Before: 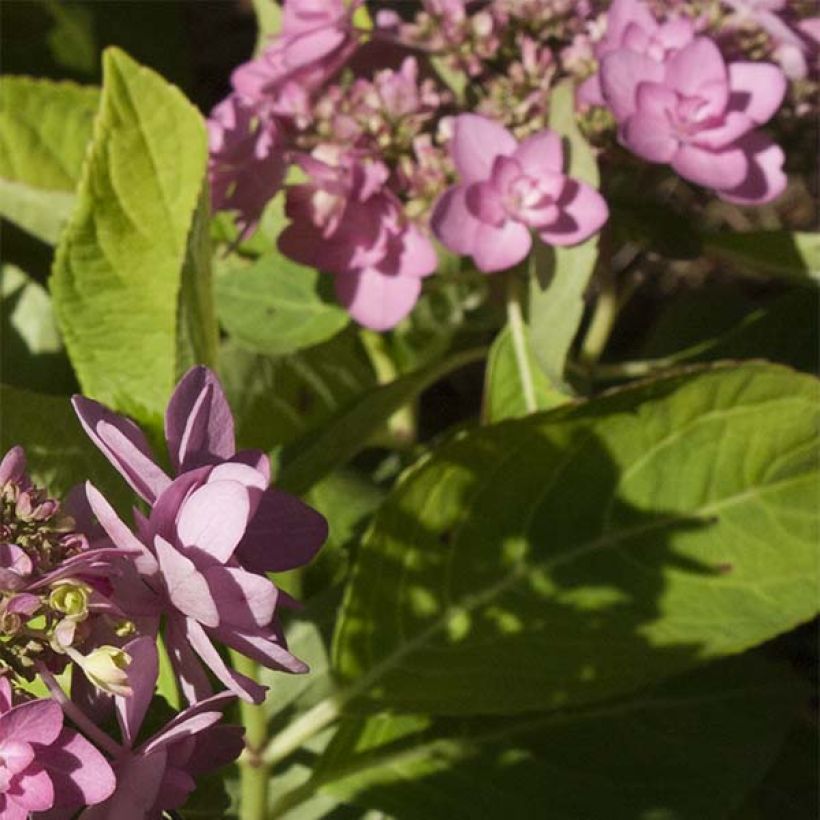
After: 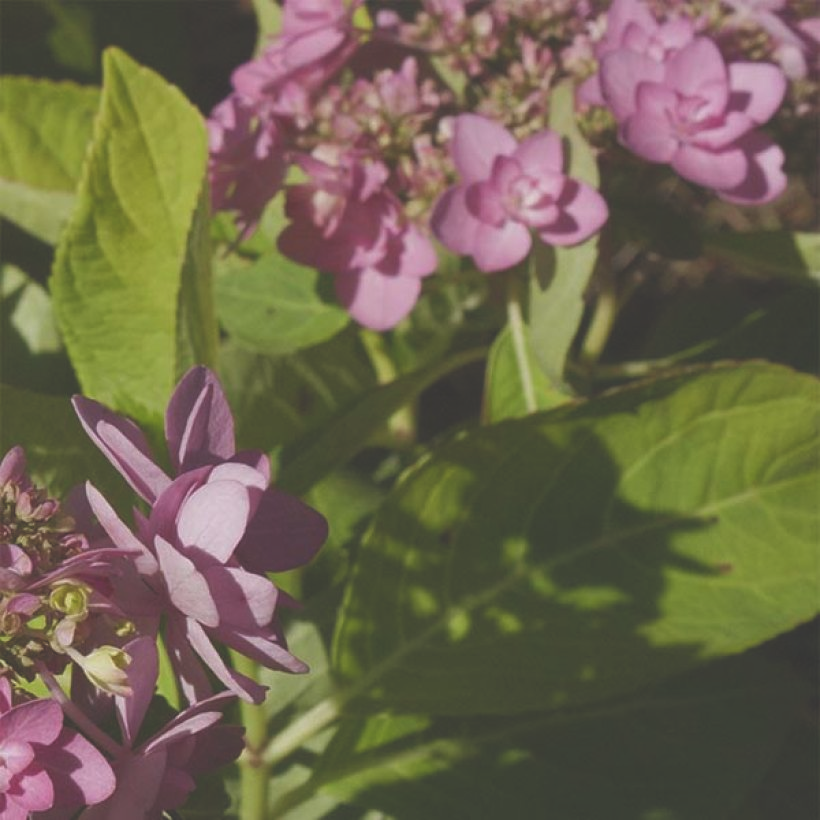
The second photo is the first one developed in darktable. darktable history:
tone equalizer: -8 EV 0.278 EV, -7 EV 0.454 EV, -6 EV 0.44 EV, -5 EV 0.285 EV, -3 EV -0.243 EV, -2 EV -0.42 EV, -1 EV -0.408 EV, +0 EV -0.236 EV, edges refinement/feathering 500, mask exposure compensation -1.57 EV, preserve details no
exposure: black level correction -0.026, compensate highlight preservation false
